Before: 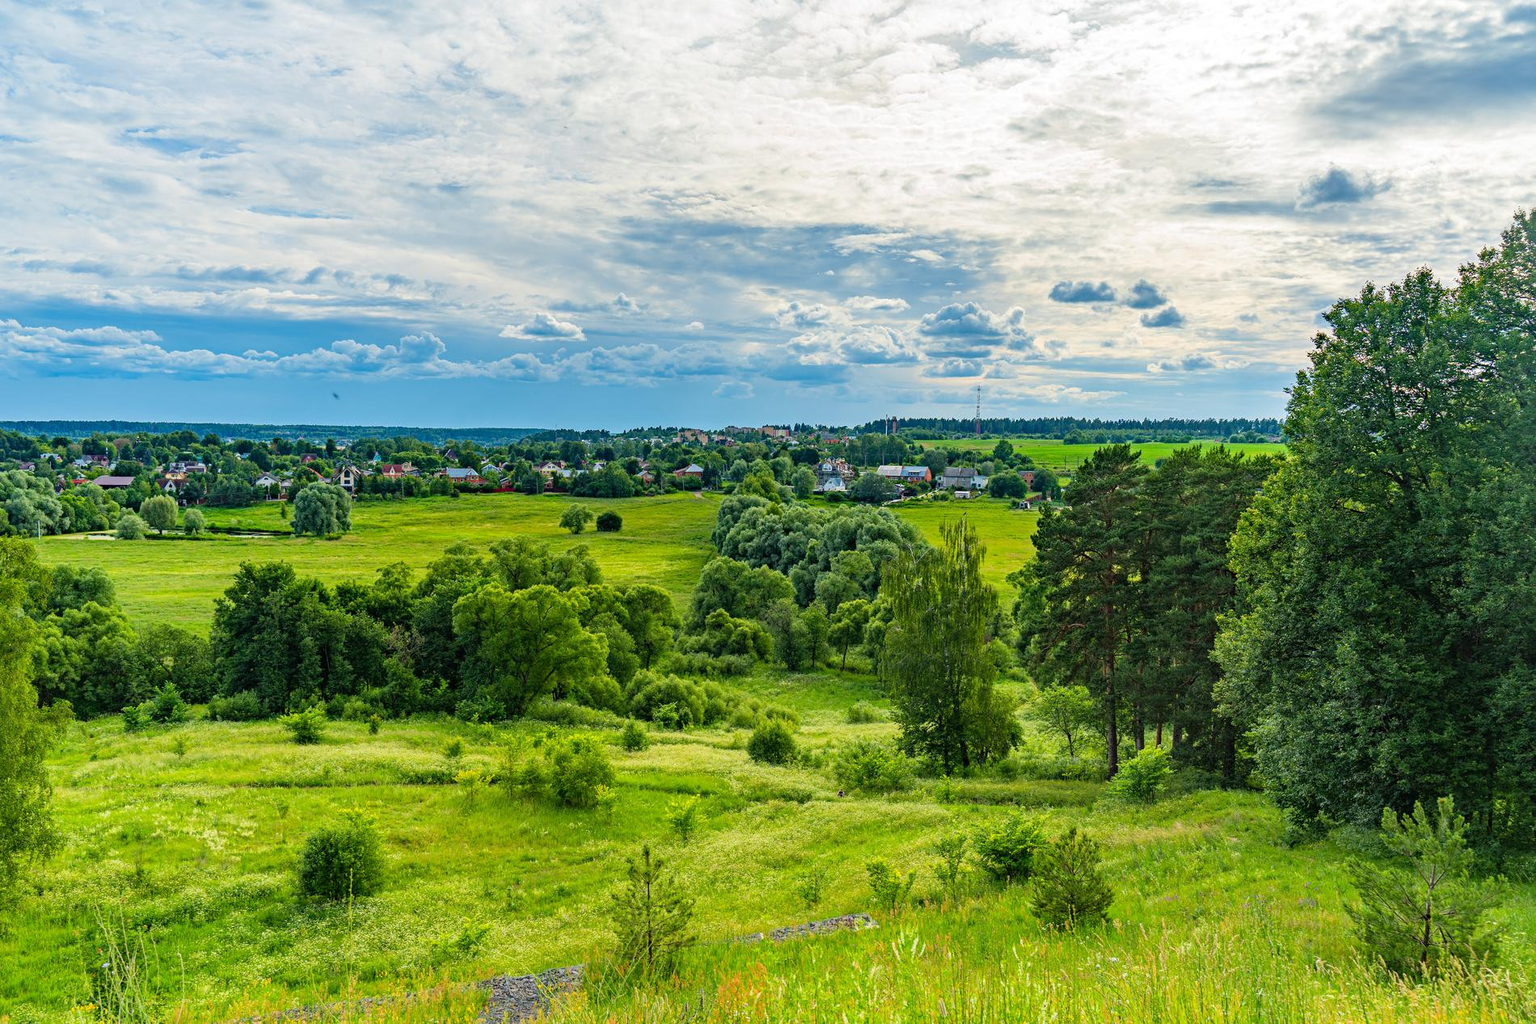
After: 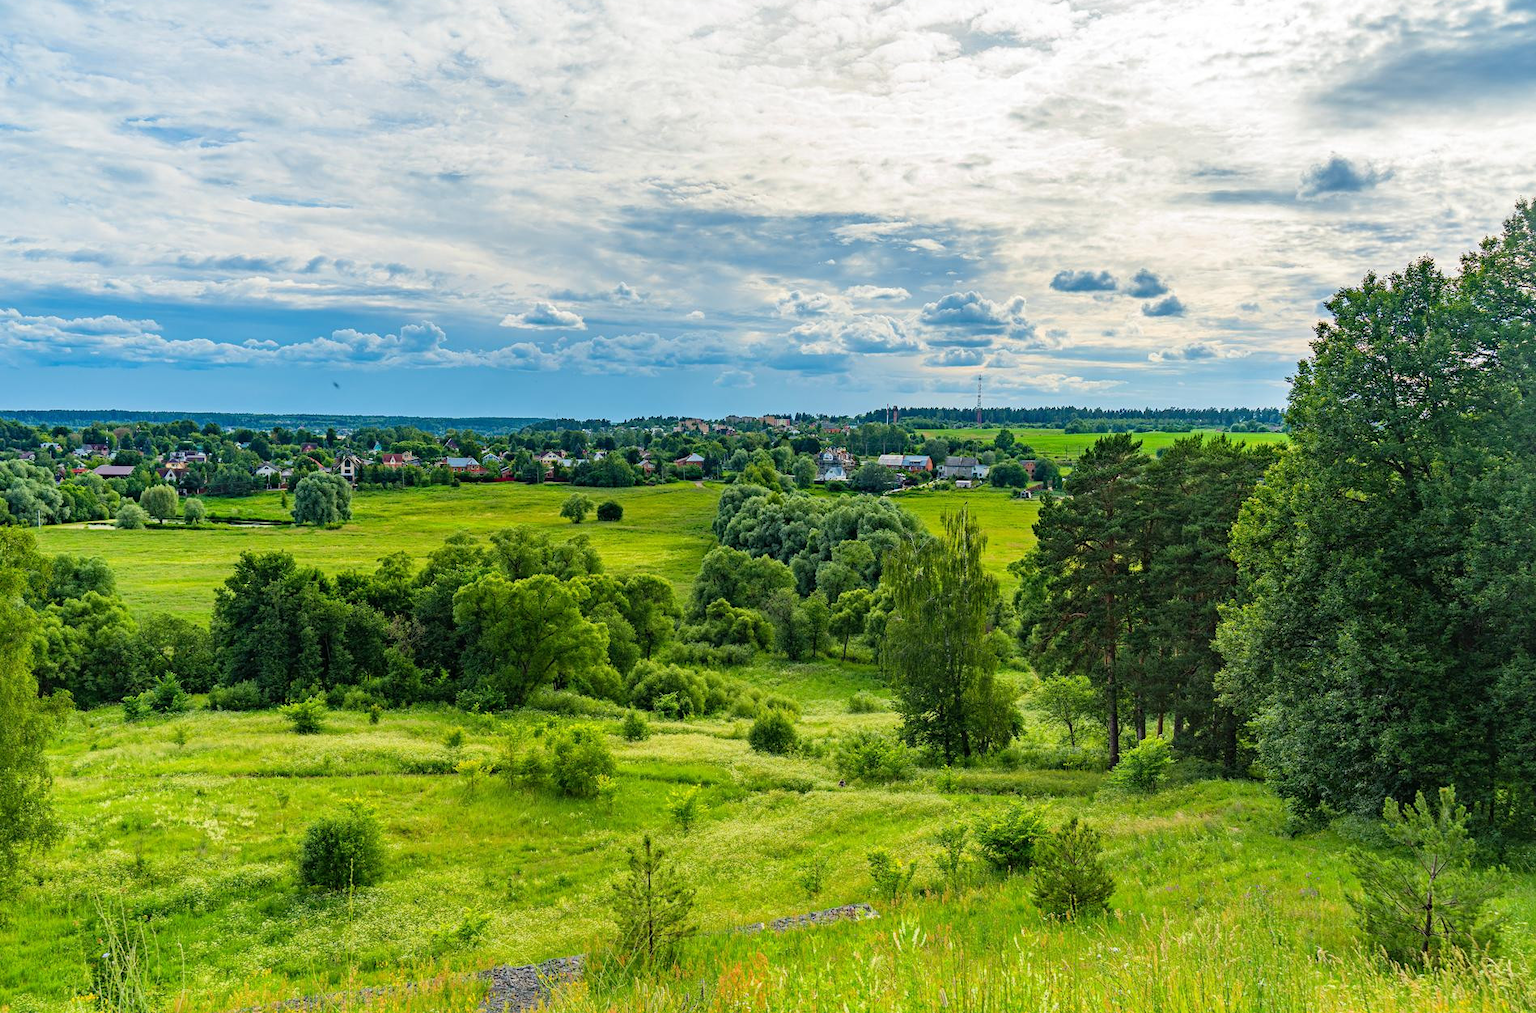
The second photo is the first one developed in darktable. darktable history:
crop: top 1.157%, right 0.095%
